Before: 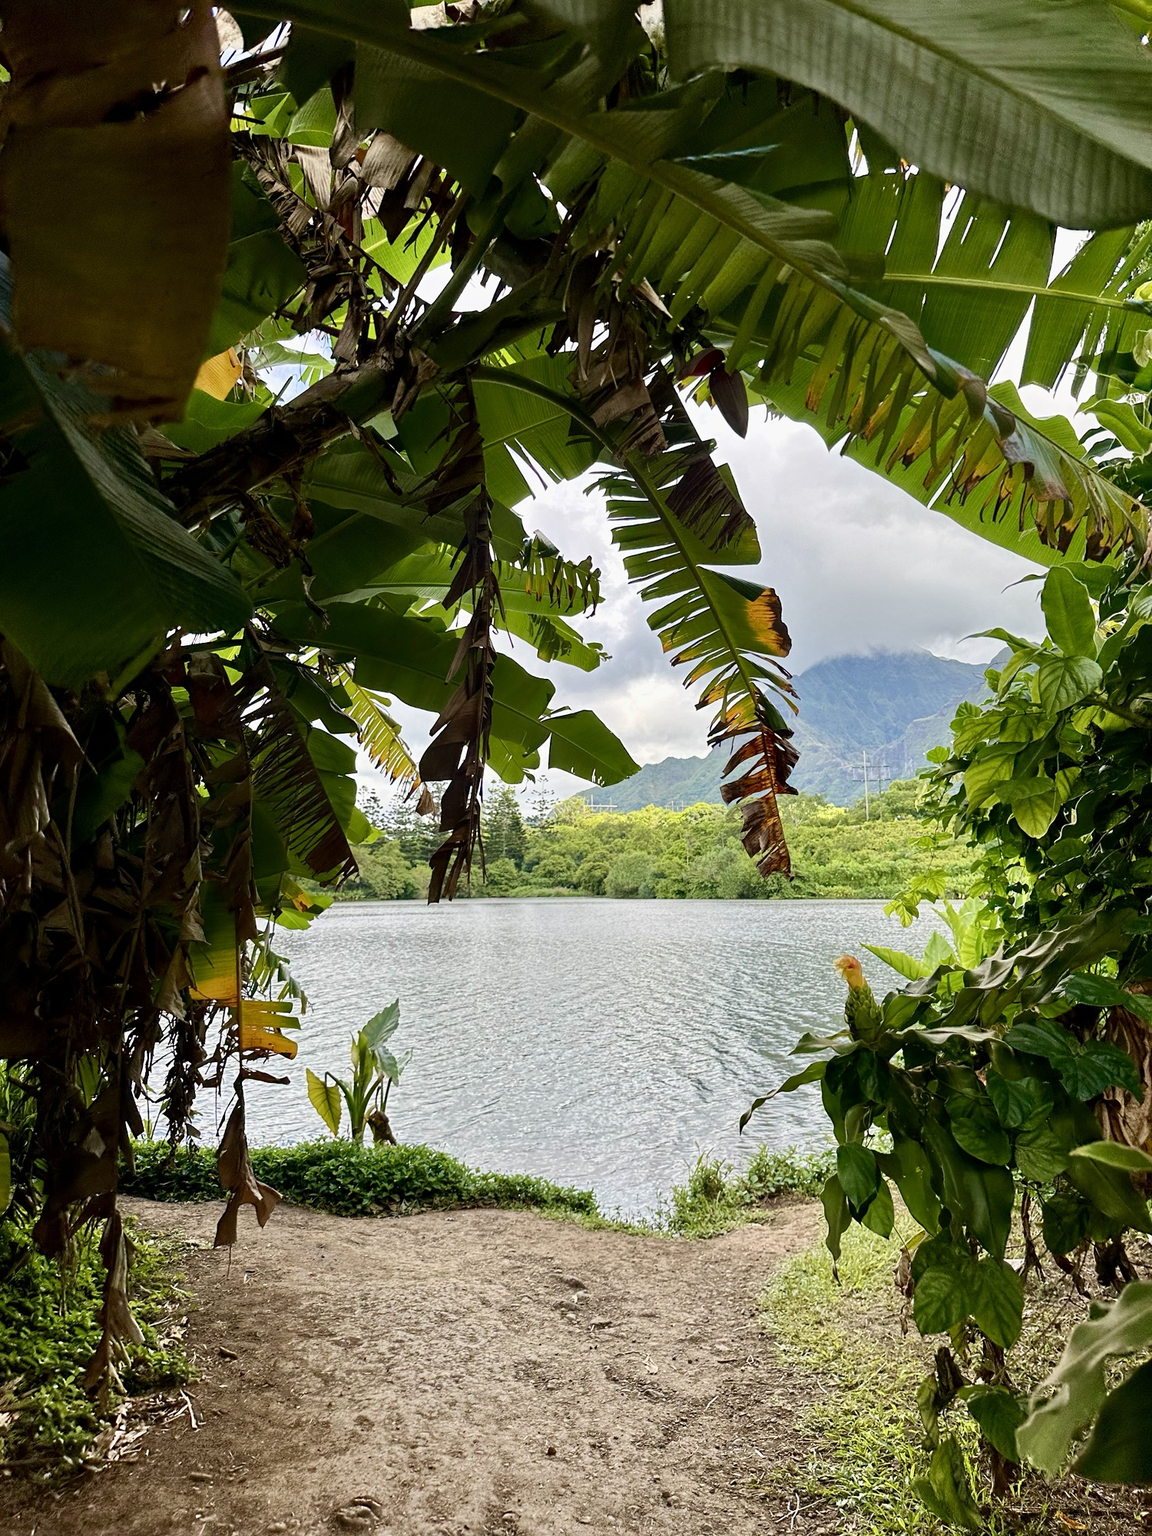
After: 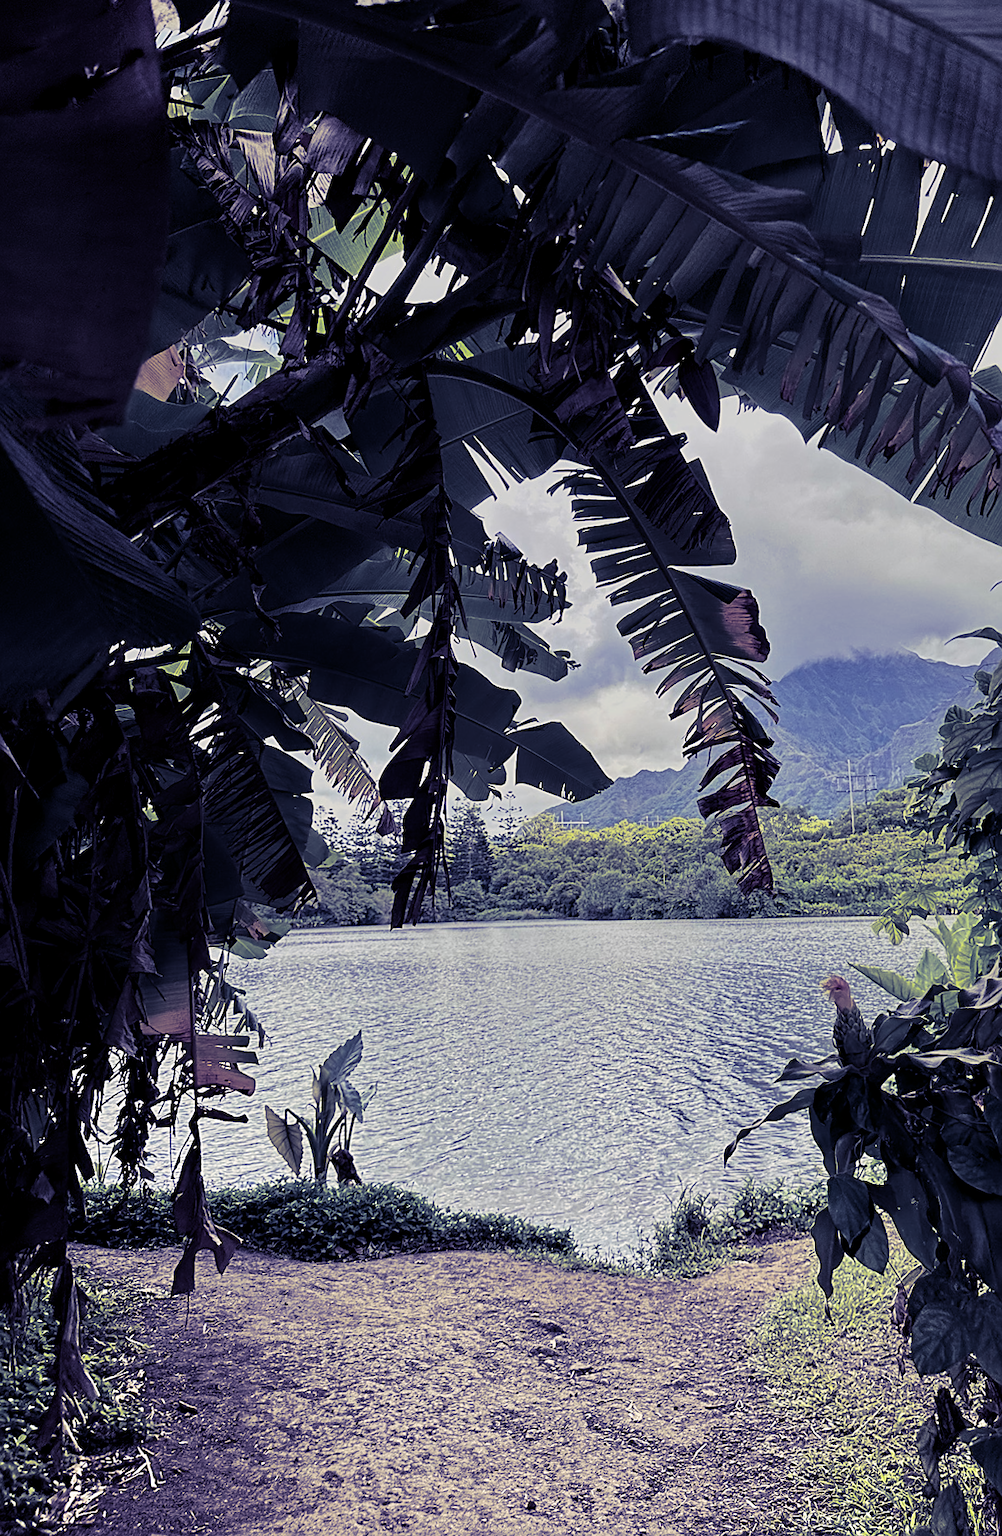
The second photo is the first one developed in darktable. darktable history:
crop and rotate: angle 1°, left 4.281%, top 0.642%, right 11.383%, bottom 2.486%
graduated density: rotation 5.63°, offset 76.9
local contrast: highlights 100%, shadows 100%, detail 120%, midtone range 0.2
split-toning: shadows › hue 242.67°, shadows › saturation 0.733, highlights › hue 45.33°, highlights › saturation 0.667, balance -53.304, compress 21.15%
sharpen: on, module defaults
